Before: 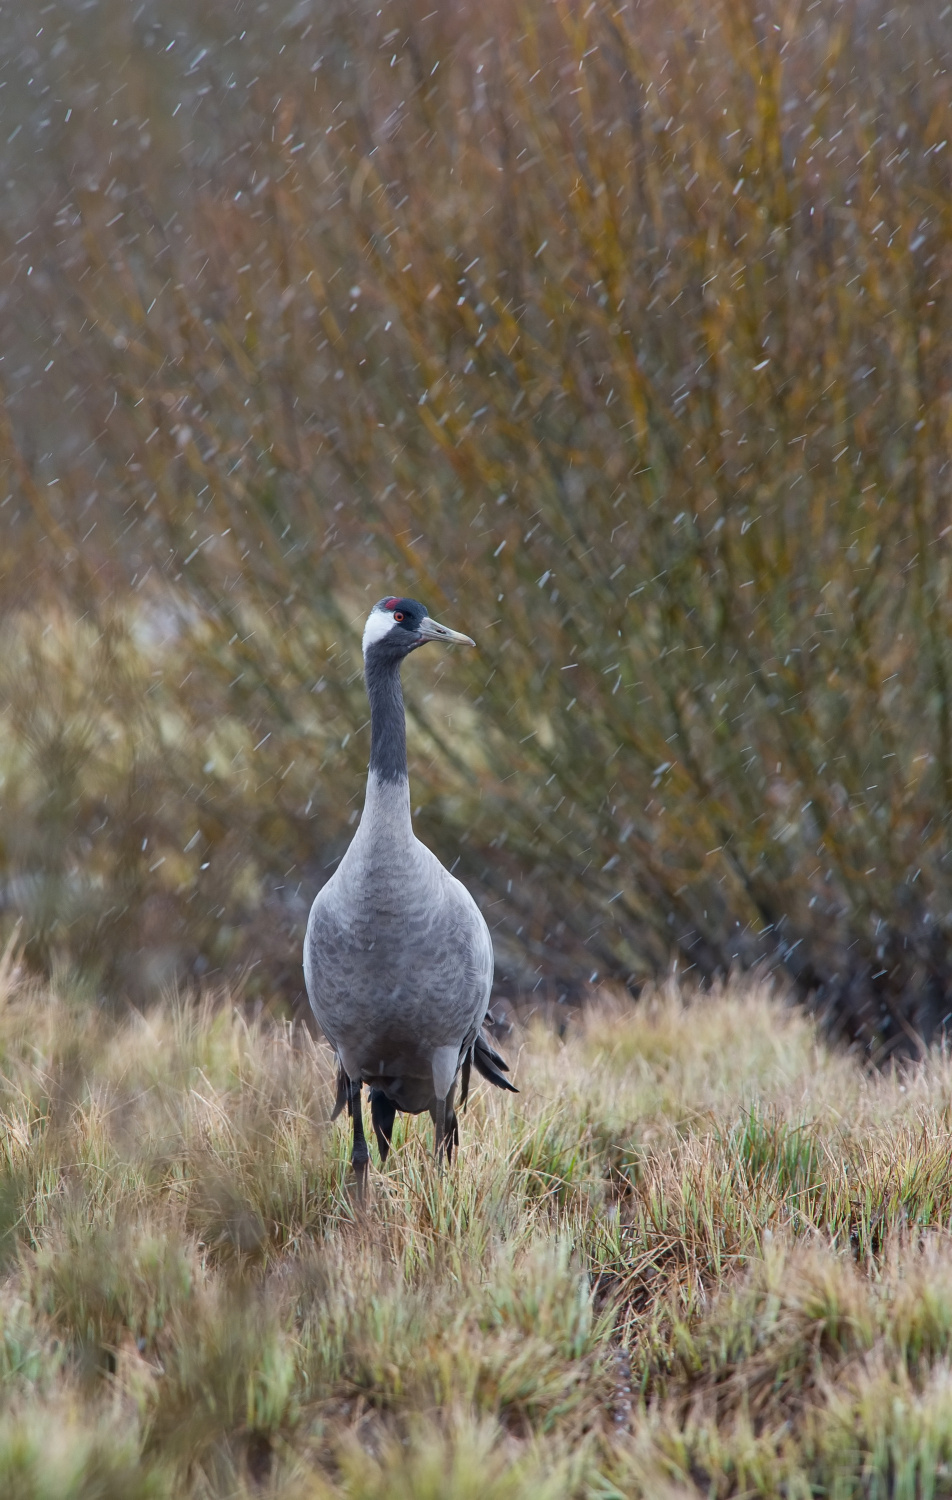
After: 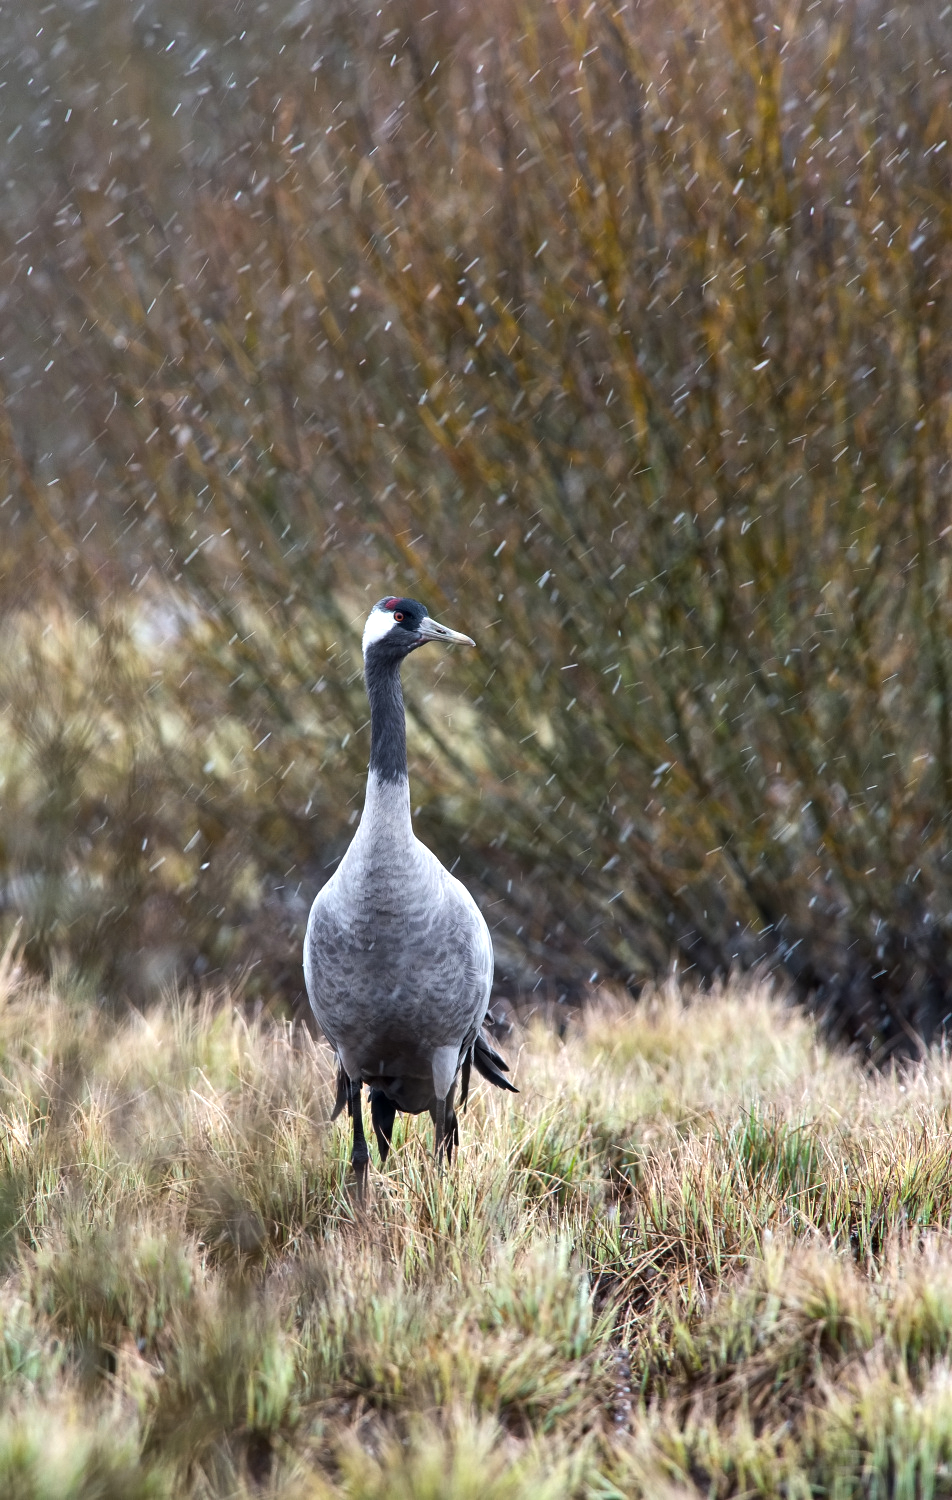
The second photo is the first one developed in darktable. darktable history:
tone equalizer: -8 EV -0.727 EV, -7 EV -0.687 EV, -6 EV -0.585 EV, -5 EV -0.408 EV, -3 EV 0.367 EV, -2 EV 0.6 EV, -1 EV 0.696 EV, +0 EV 0.763 EV, edges refinement/feathering 500, mask exposure compensation -1.57 EV, preserve details no
local contrast: highlights 102%, shadows 99%, detail 119%, midtone range 0.2
